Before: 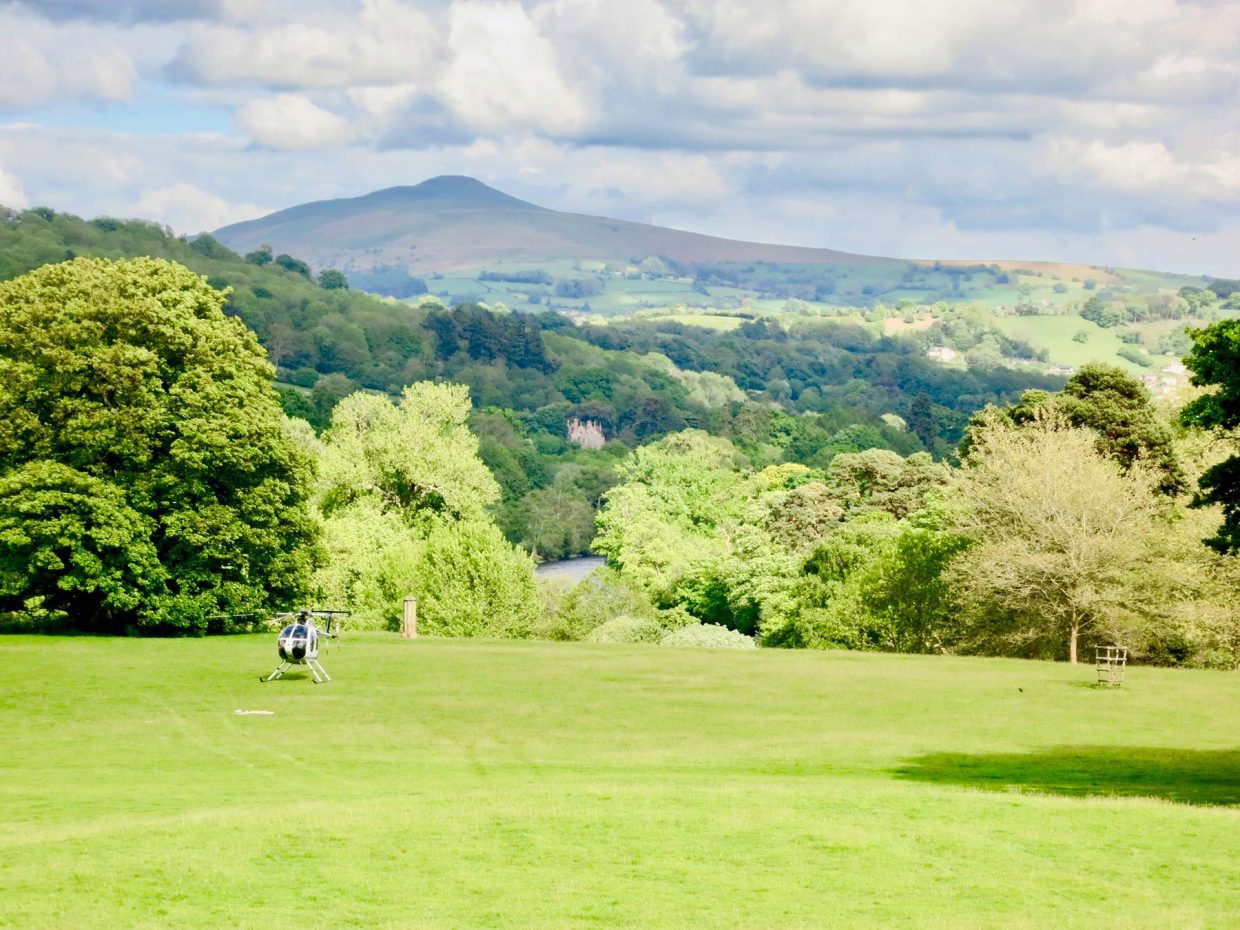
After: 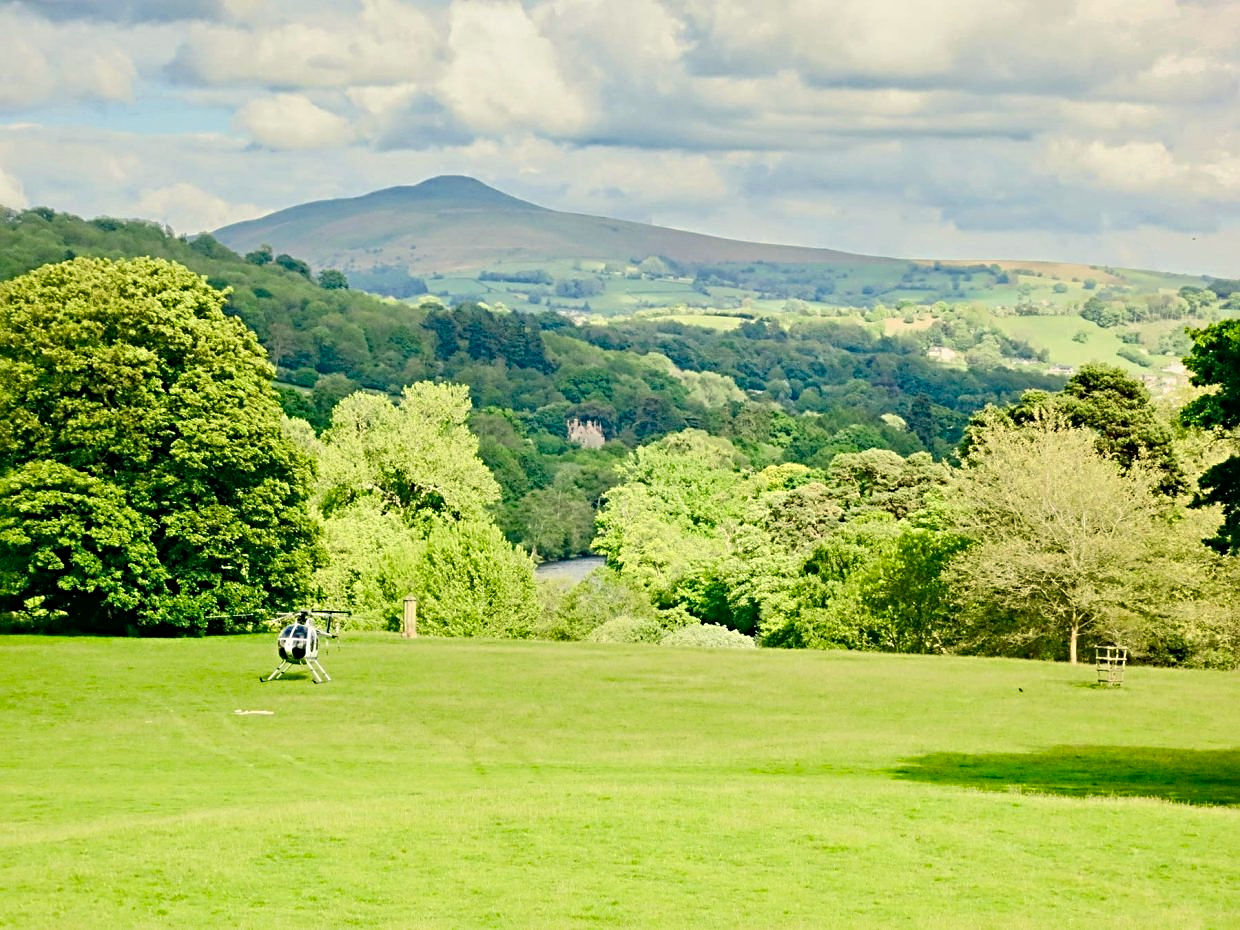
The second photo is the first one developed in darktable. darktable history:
exposure: exposure -0.066 EV, compensate highlight preservation false
color correction: highlights a* -0.577, highlights b* 9.26, shadows a* -8.7, shadows b* 0.743
sharpen: radius 3.987
